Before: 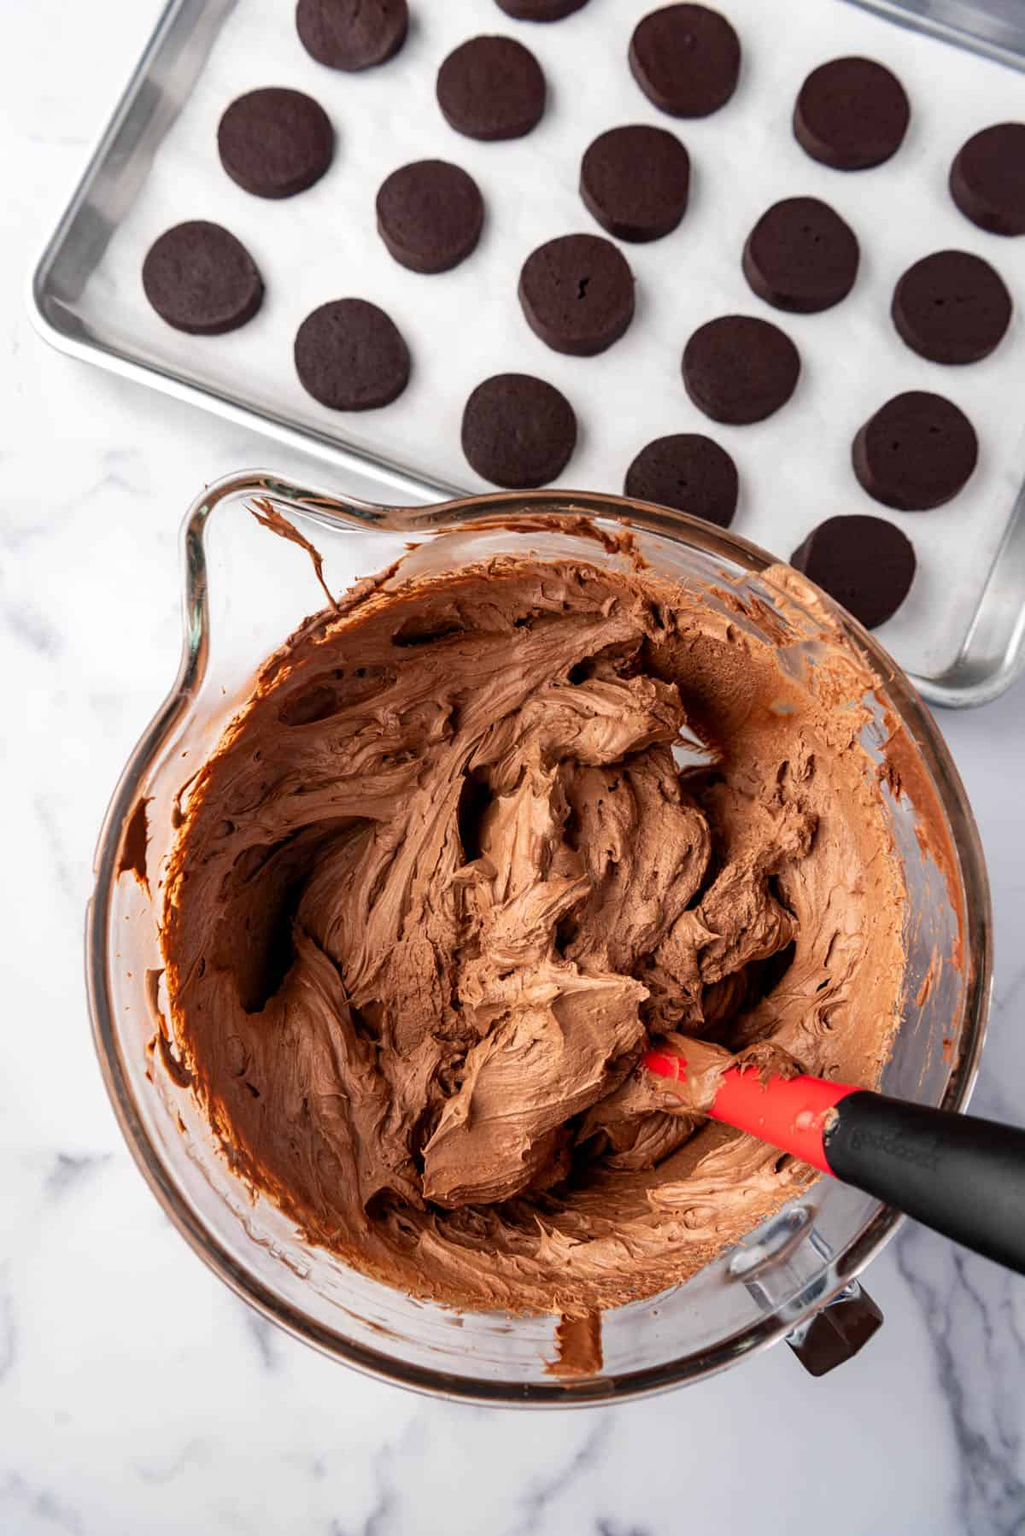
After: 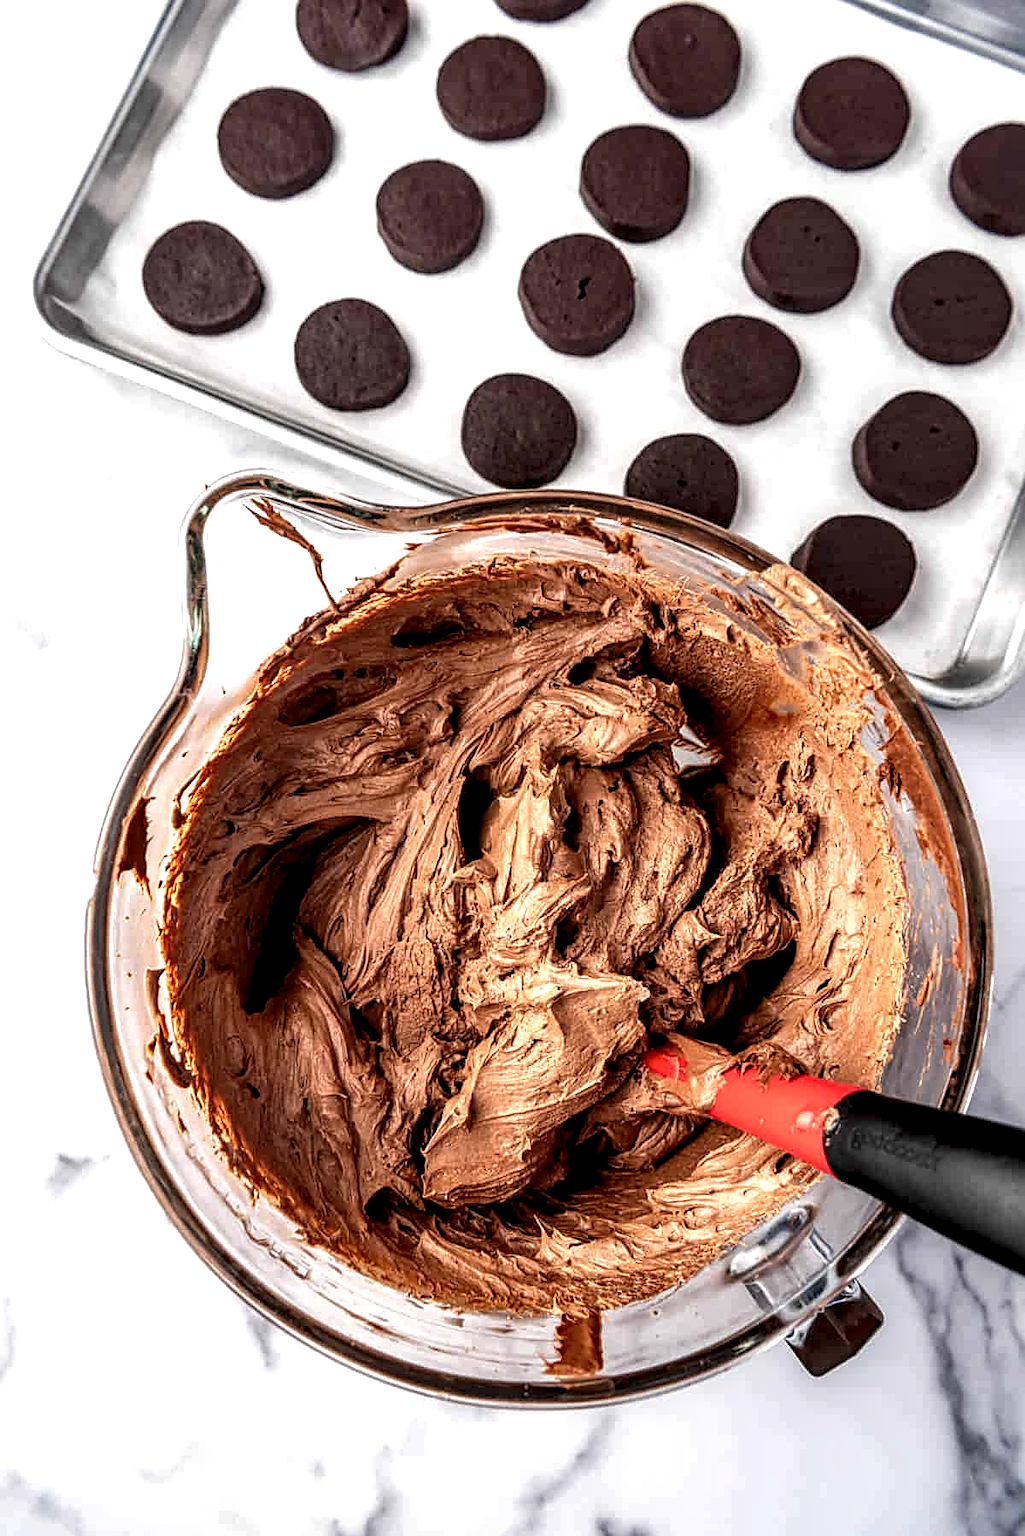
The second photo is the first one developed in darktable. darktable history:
local contrast: highlights 22%, shadows 72%, detail 170%
shadows and highlights: radius 113.27, shadows 51.44, white point adjustment 9.07, highlights -2.63, soften with gaussian
sharpen: on, module defaults
exposure: exposure 0.126 EV, compensate highlight preservation false
